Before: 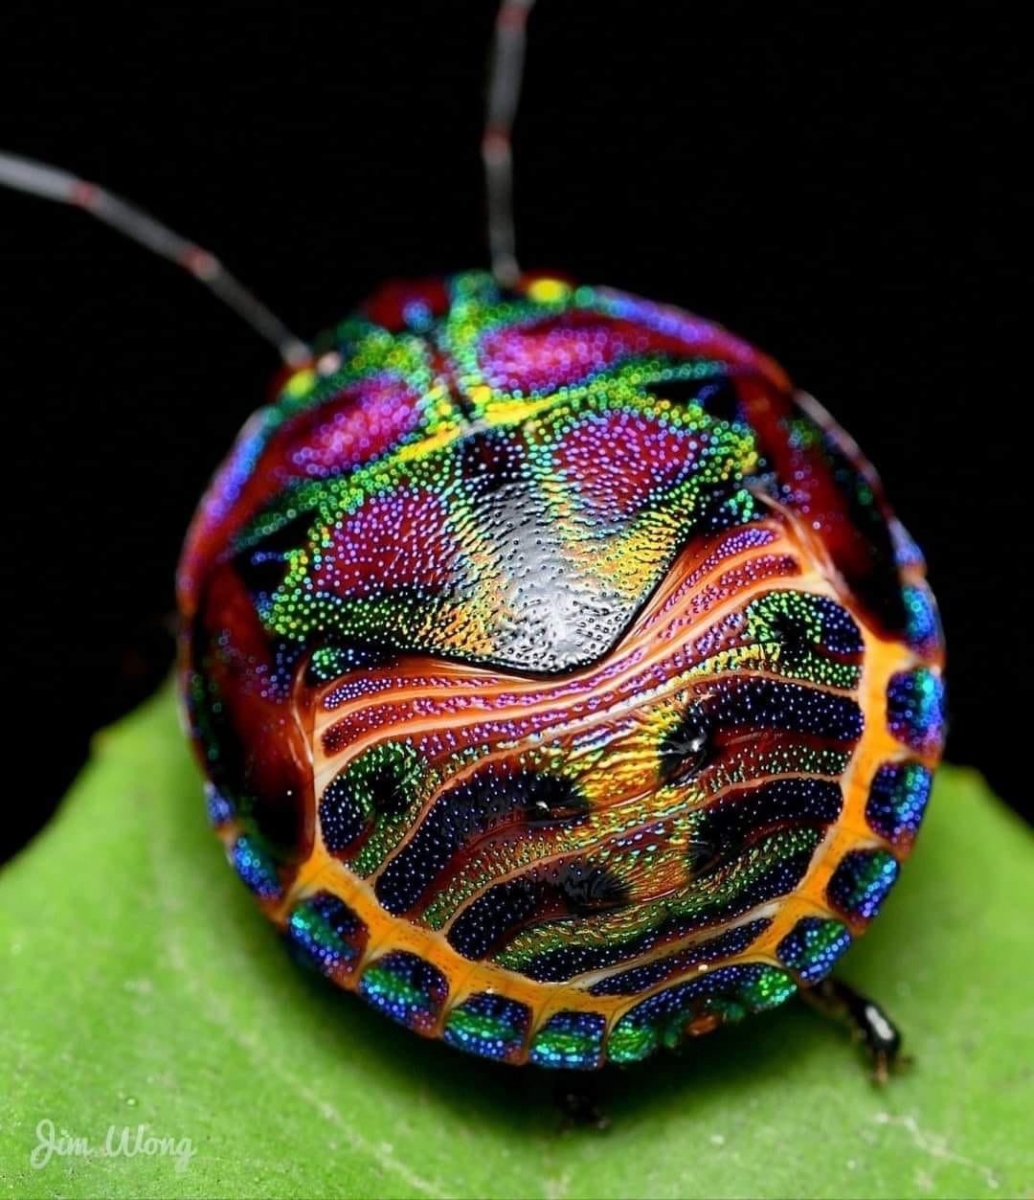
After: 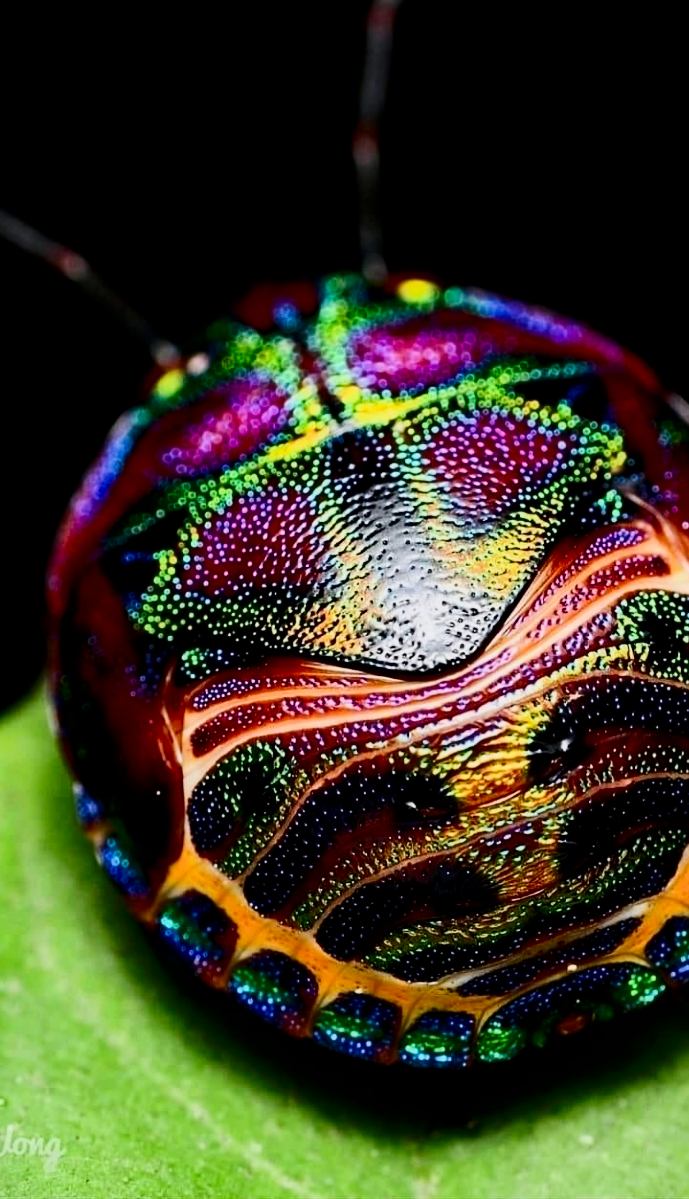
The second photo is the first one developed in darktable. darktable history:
contrast brightness saturation: contrast 0.32, brightness -0.08, saturation 0.17
filmic rgb: black relative exposure -7.65 EV, hardness 4.02, contrast 1.1, highlights saturation mix -30%
local contrast: mode bilateral grid, contrast 10, coarseness 25, detail 115%, midtone range 0.2
crop and rotate: left 12.673%, right 20.66%
